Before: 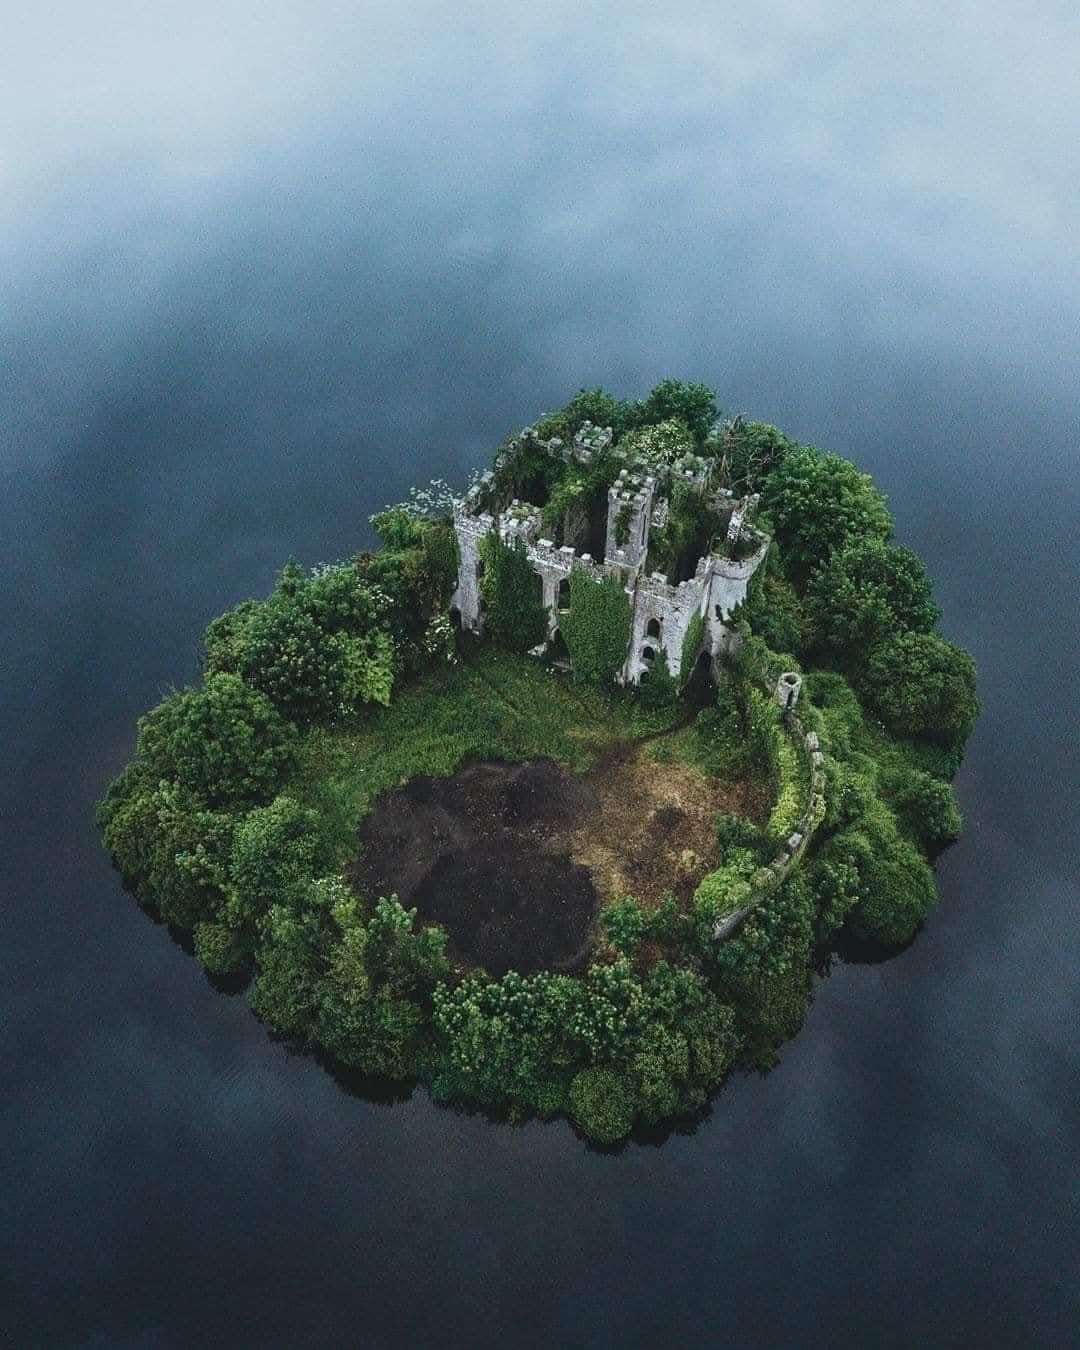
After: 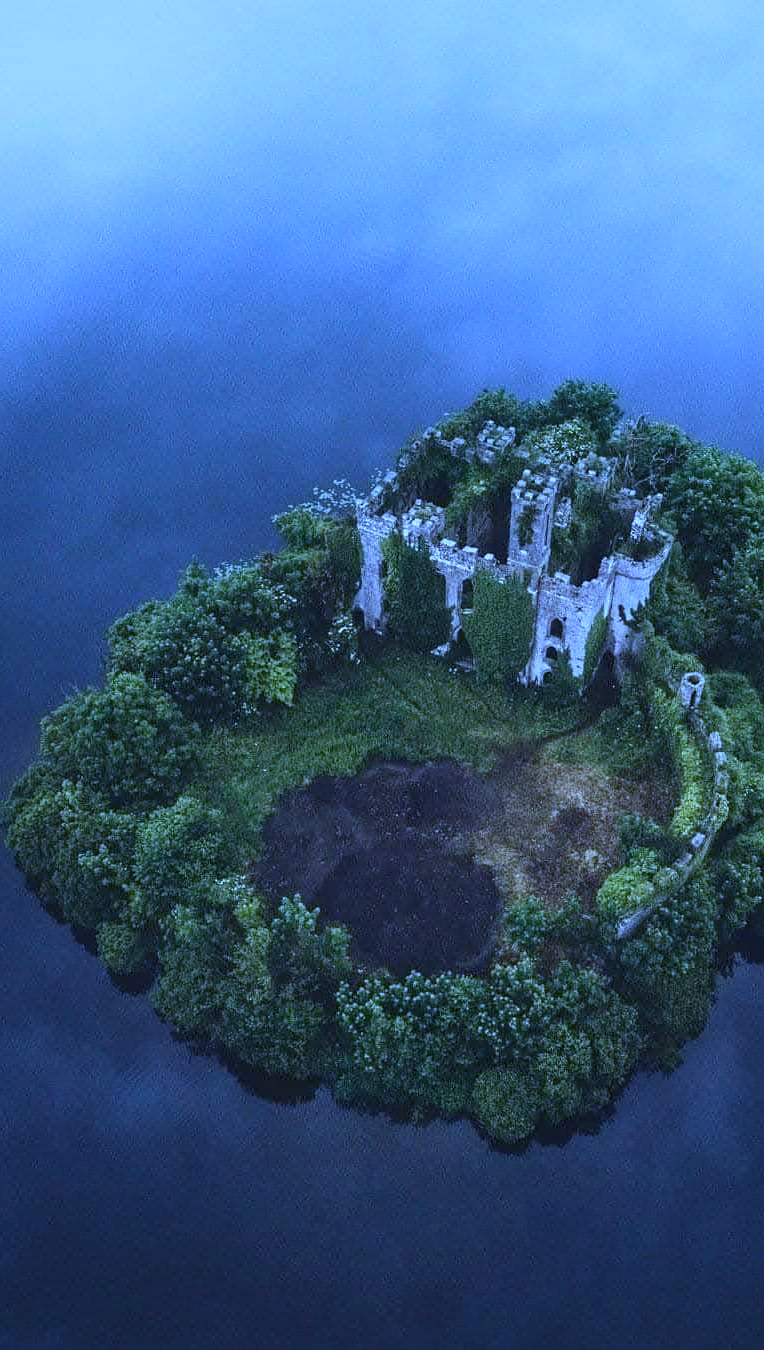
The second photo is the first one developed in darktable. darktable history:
white balance: red 0.766, blue 1.537
crop and rotate: left 9.061%, right 20.142%
